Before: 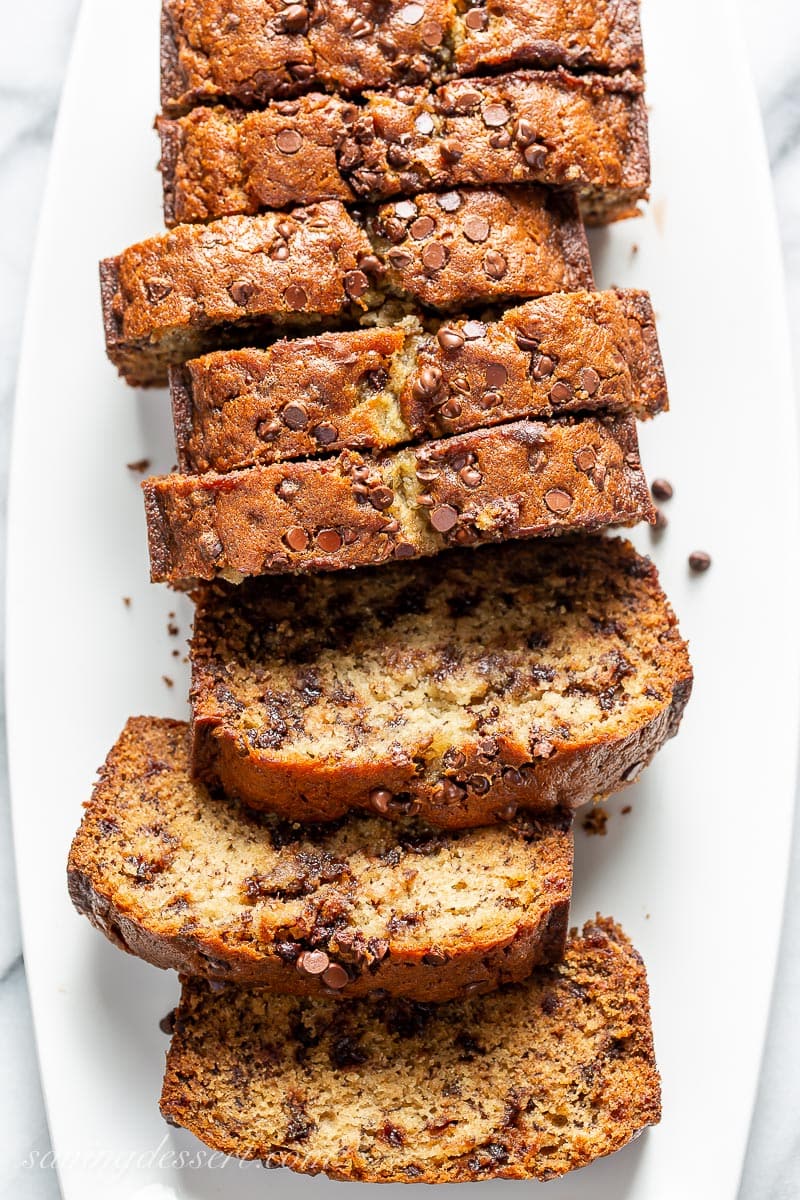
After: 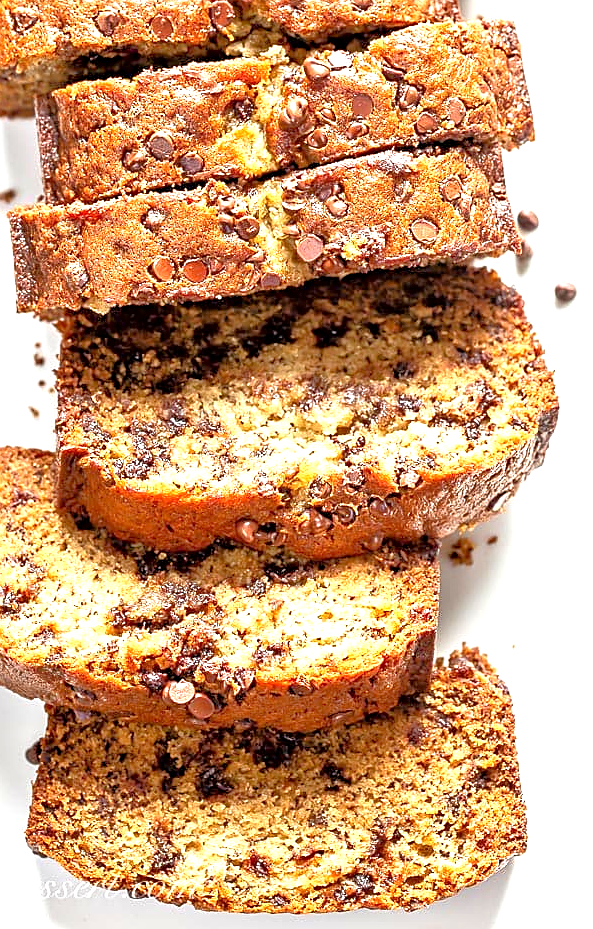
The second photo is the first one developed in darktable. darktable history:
crop: left 16.834%, top 22.516%, right 8.972%
exposure: black level correction 0.001, exposure 1.041 EV, compensate highlight preservation false
tone equalizer: -7 EV 0.152 EV, -6 EV 0.622 EV, -5 EV 1.11 EV, -4 EV 1.29 EV, -3 EV 1.14 EV, -2 EV 0.6 EV, -1 EV 0.153 EV, luminance estimator HSV value / RGB max
haze removal: strength 0.03, distance 0.243, compatibility mode true, adaptive false
sharpen: on, module defaults
